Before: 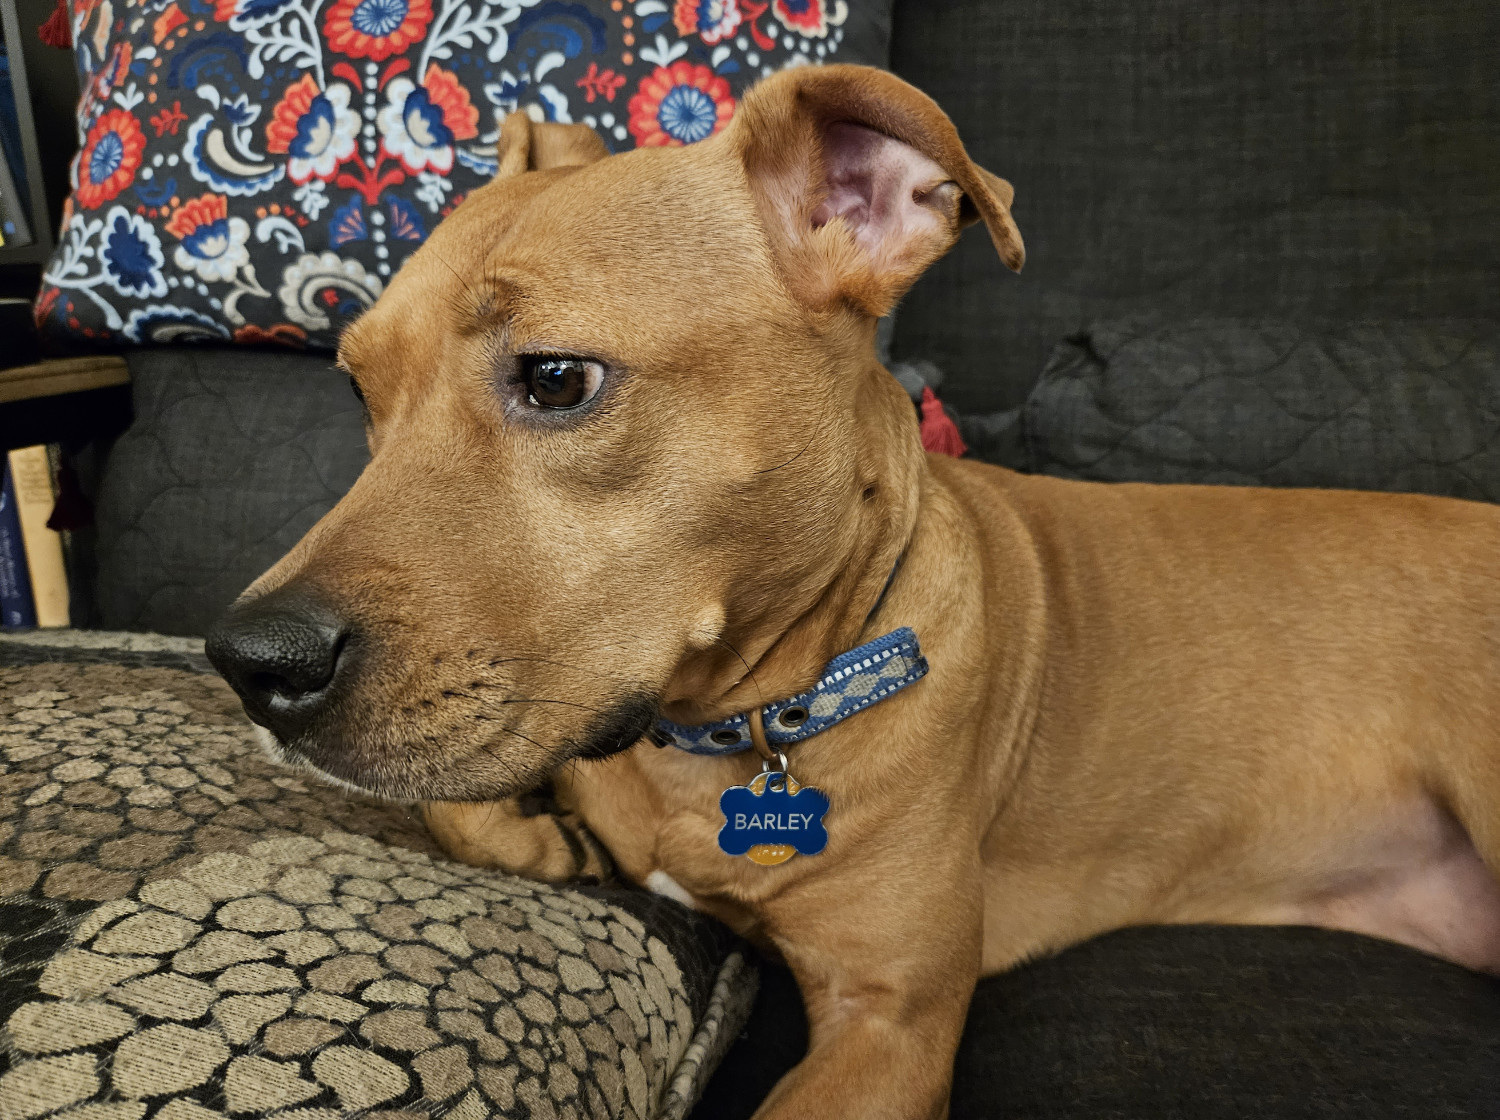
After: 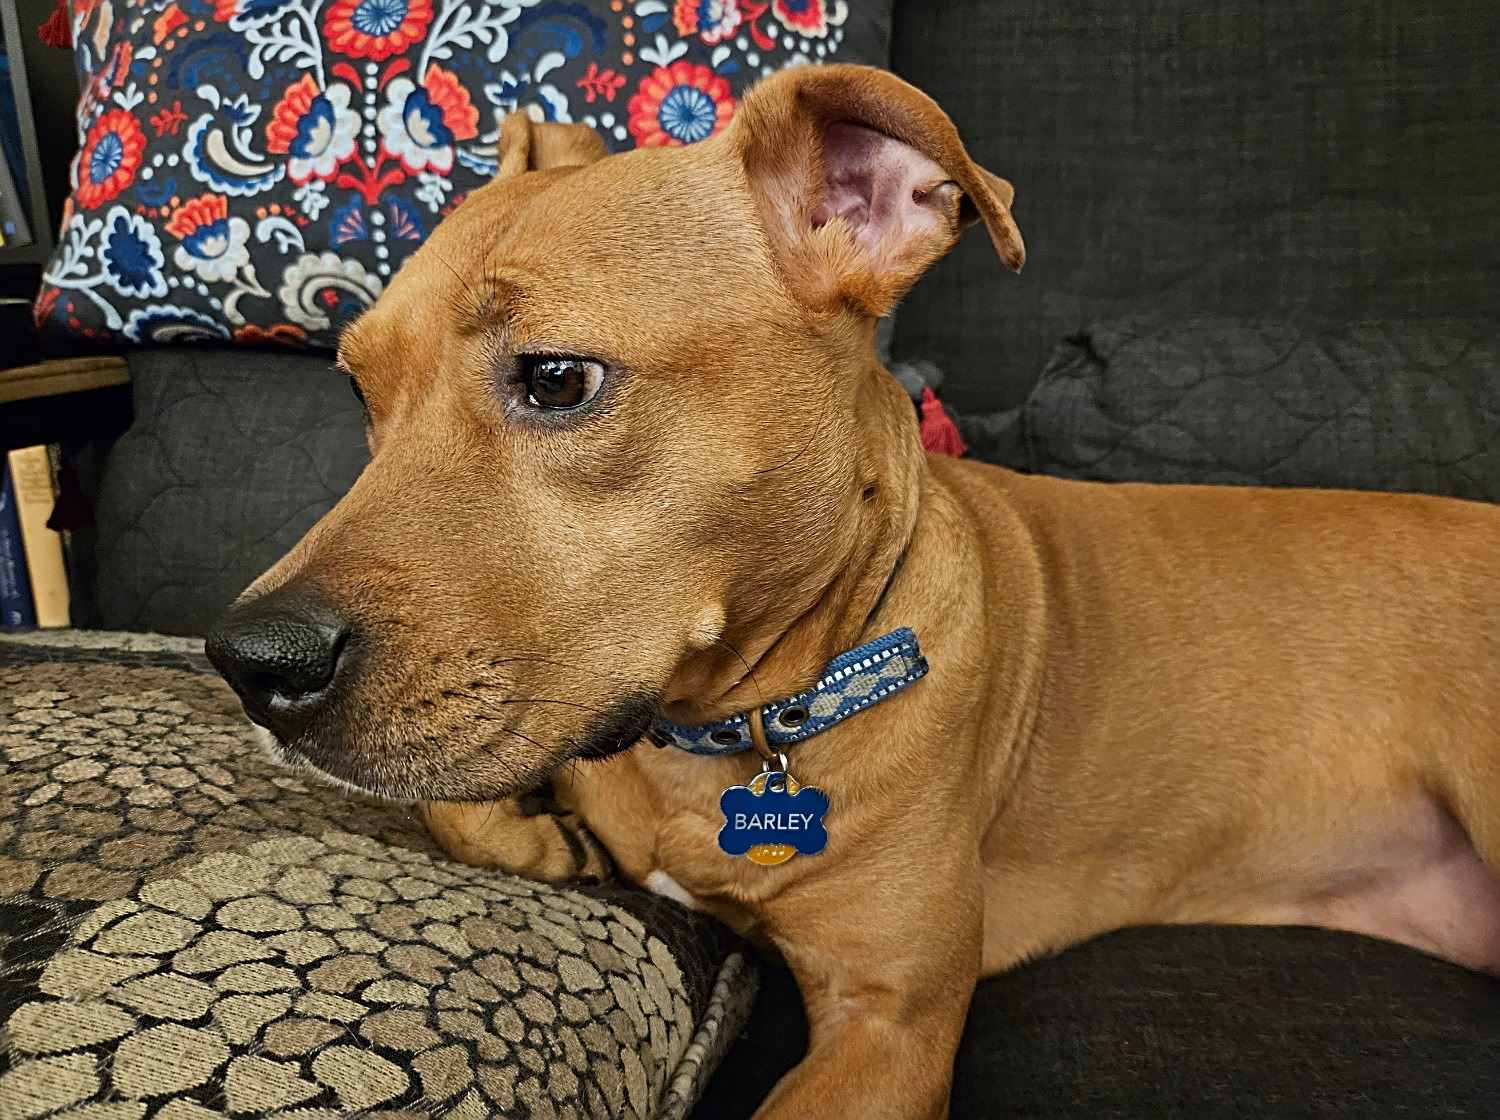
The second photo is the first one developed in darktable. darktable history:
sharpen: radius 2.554, amount 0.645
